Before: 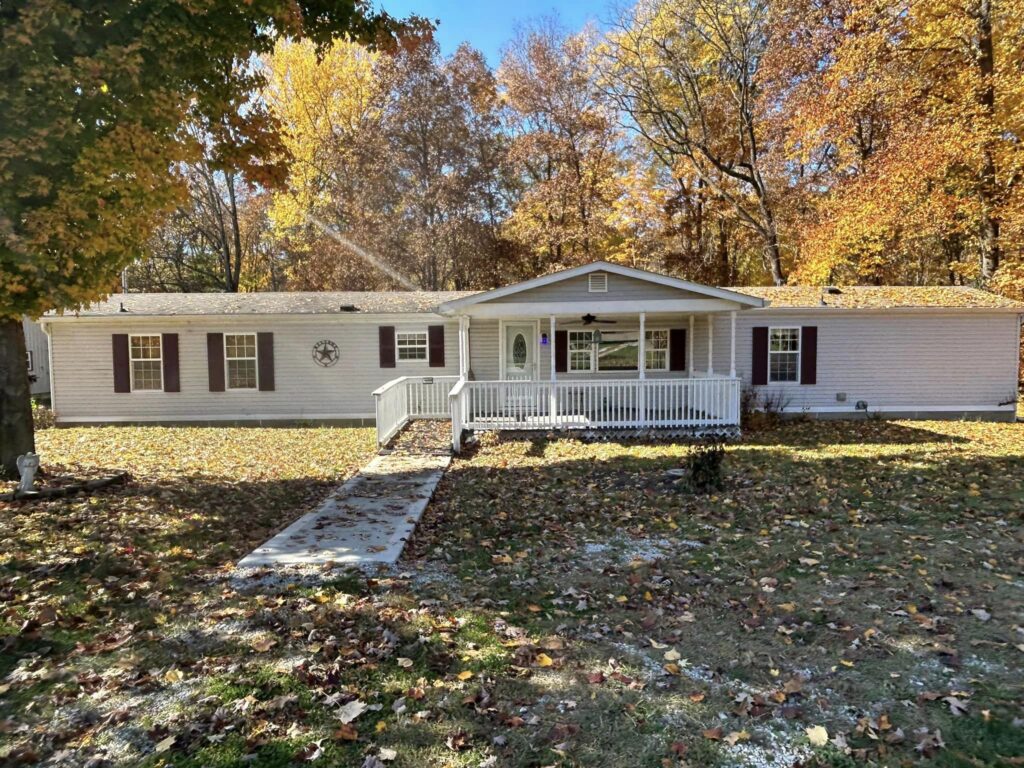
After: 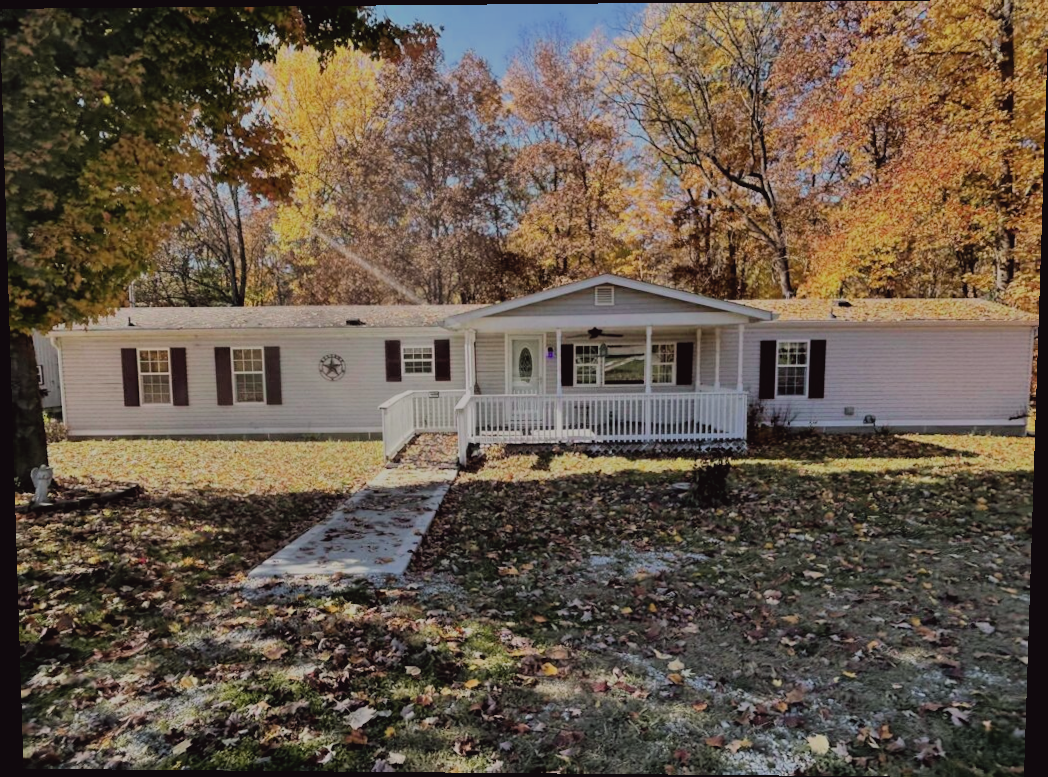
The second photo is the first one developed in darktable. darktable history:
tone curve: curves: ch0 [(0, 0.029) (0.253, 0.237) (1, 0.945)]; ch1 [(0, 0) (0.401, 0.42) (0.442, 0.47) (0.492, 0.498) (0.511, 0.523) (0.557, 0.565) (0.66, 0.683) (1, 1)]; ch2 [(0, 0) (0.394, 0.413) (0.5, 0.5) (0.578, 0.568) (1, 1)], color space Lab, independent channels, preserve colors none
rotate and perspective: lens shift (vertical) 0.048, lens shift (horizontal) -0.024, automatic cropping off
filmic rgb: black relative exposure -6.15 EV, white relative exposure 6.96 EV, hardness 2.23, color science v6 (2022)
